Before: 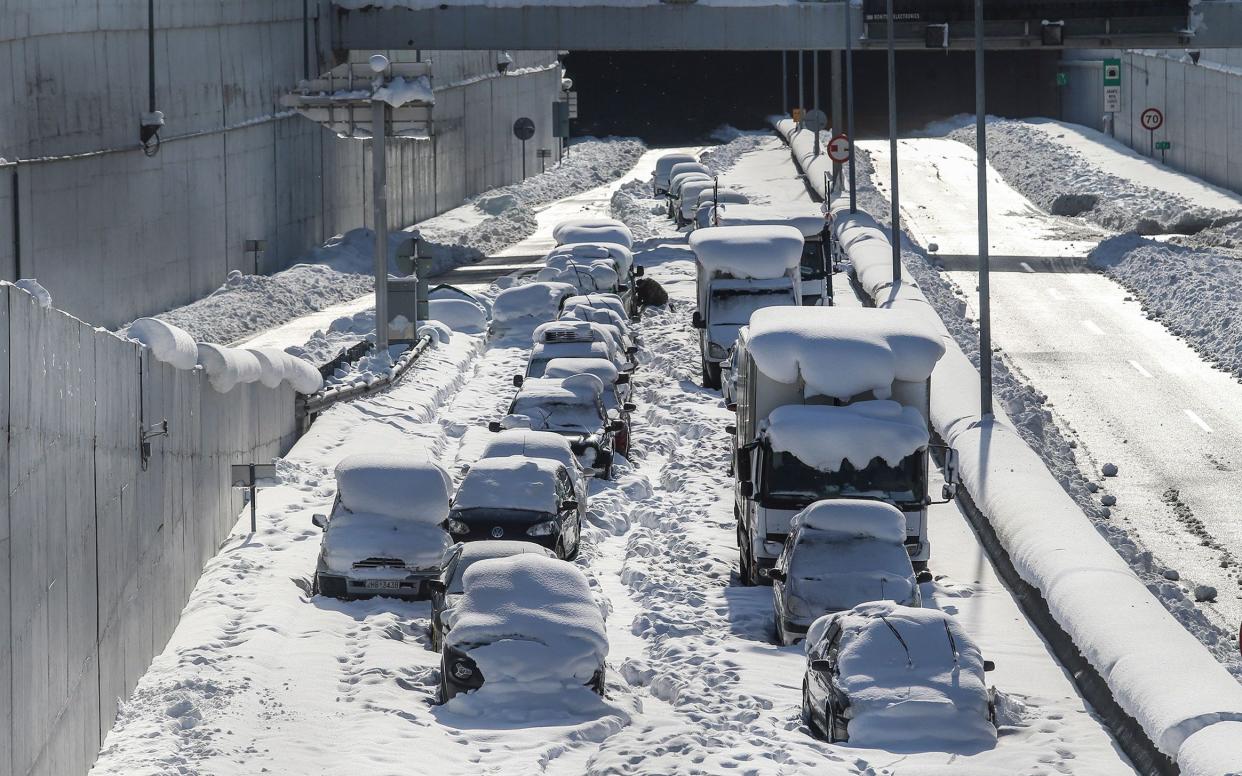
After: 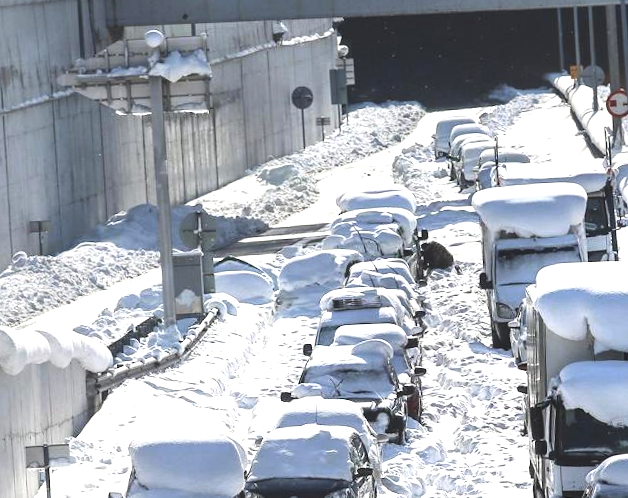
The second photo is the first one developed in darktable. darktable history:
contrast brightness saturation: contrast 0.1, brightness 0.02, saturation 0.02
exposure: black level correction -0.005, exposure 1.002 EV, compensate highlight preservation false
crop: left 17.835%, top 7.675%, right 32.881%, bottom 32.213%
rotate and perspective: rotation -2.56°, automatic cropping off
color zones: curves: ch0 [(0, 0.5) (0.125, 0.4) (0.25, 0.5) (0.375, 0.4) (0.5, 0.4) (0.625, 0.6) (0.75, 0.6) (0.875, 0.5)]; ch1 [(0, 0.4) (0.125, 0.5) (0.25, 0.4) (0.375, 0.4) (0.5, 0.4) (0.625, 0.4) (0.75, 0.5) (0.875, 0.4)]; ch2 [(0, 0.6) (0.125, 0.5) (0.25, 0.5) (0.375, 0.6) (0.5, 0.6) (0.625, 0.5) (0.75, 0.5) (0.875, 0.5)]
